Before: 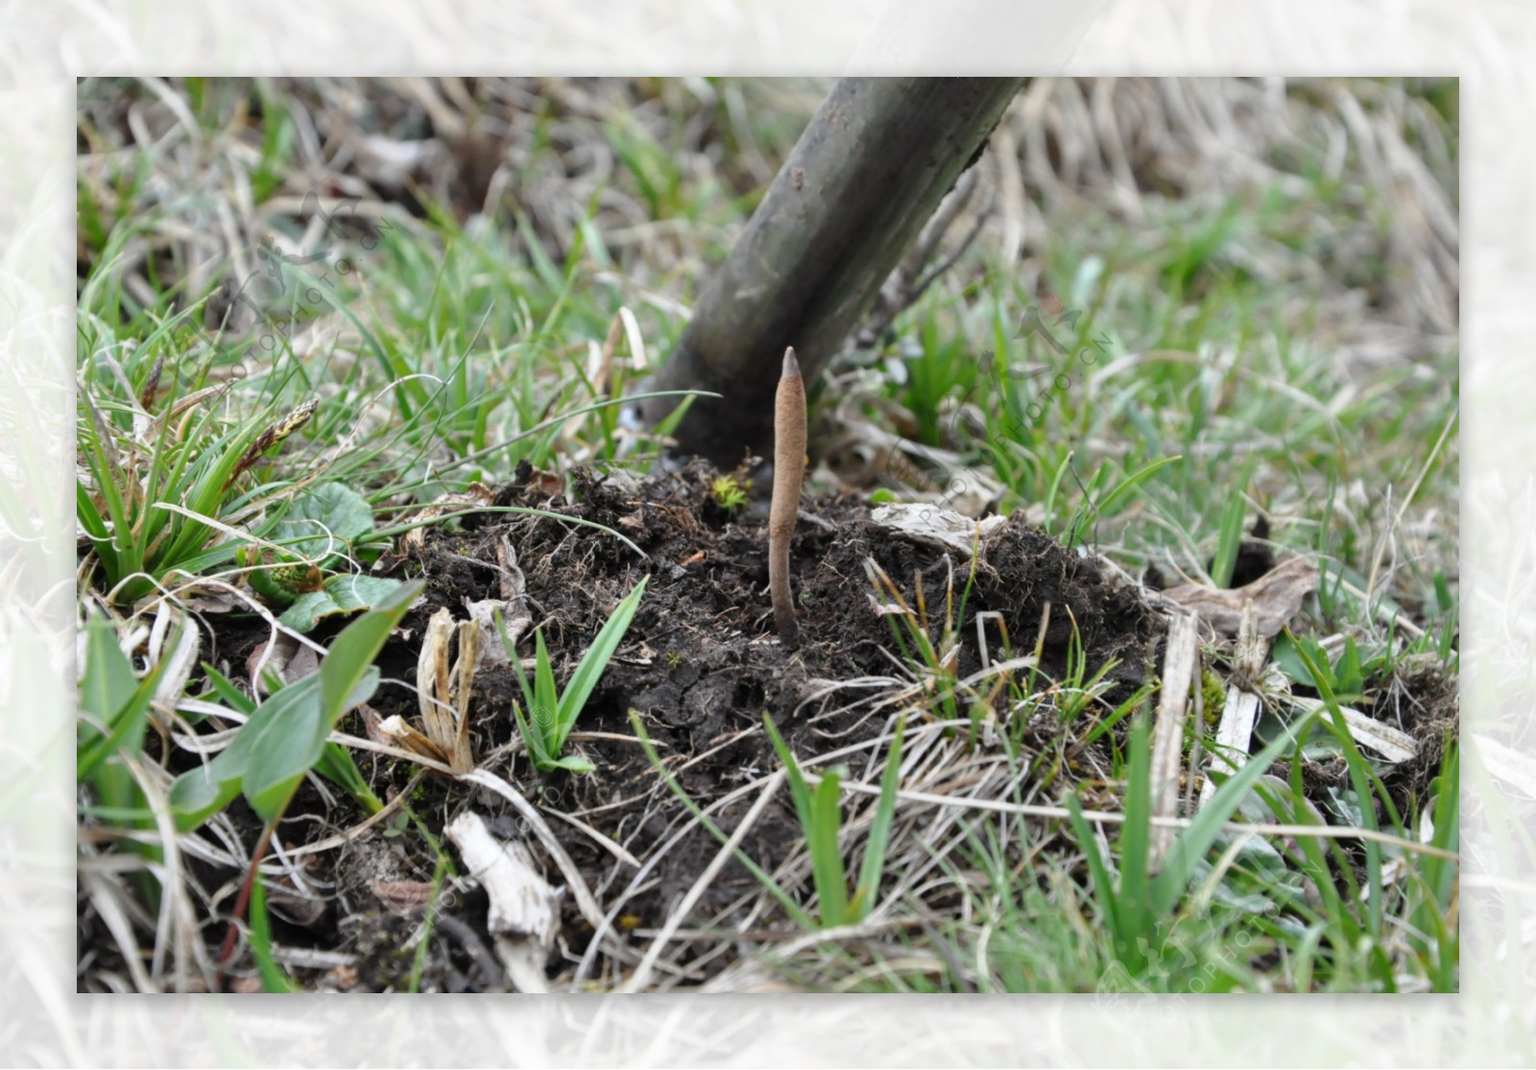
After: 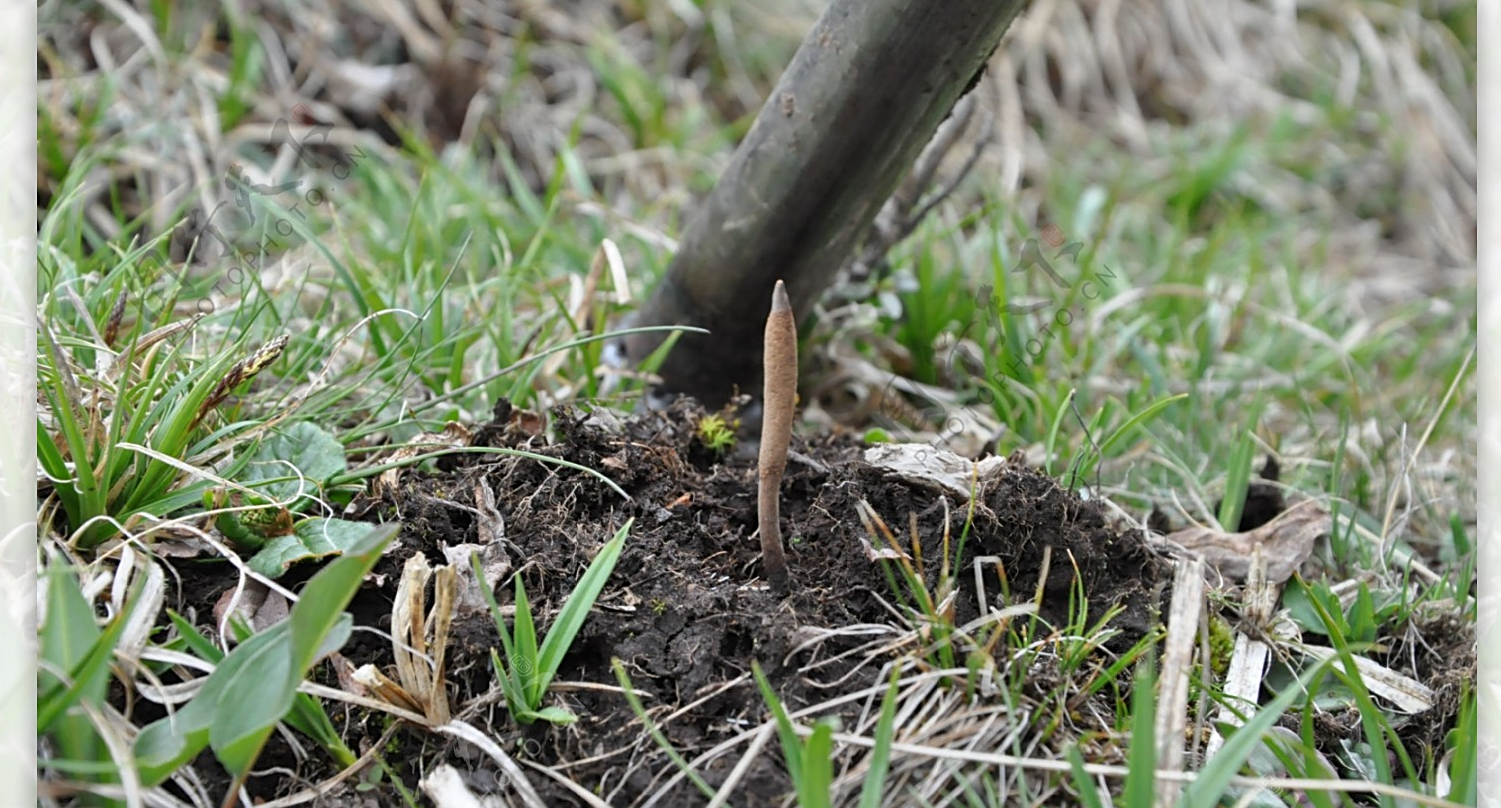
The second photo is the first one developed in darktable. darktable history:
shadows and highlights: shadows 25, highlights -25
crop: left 2.737%, top 7.287%, right 3.421%, bottom 20.179%
sharpen: on, module defaults
